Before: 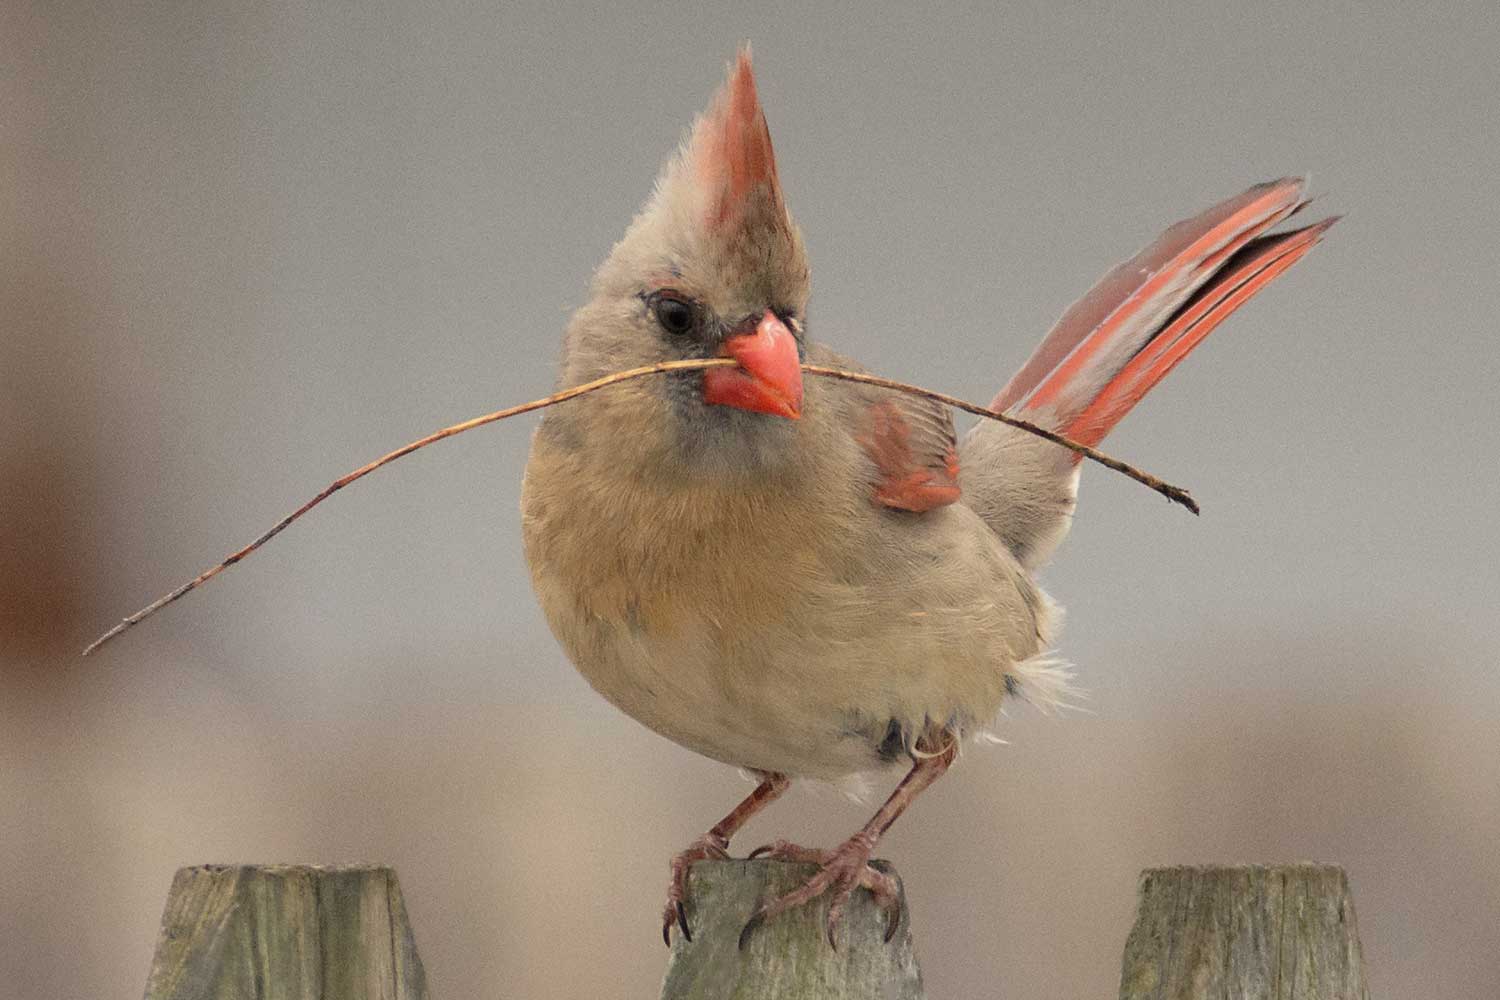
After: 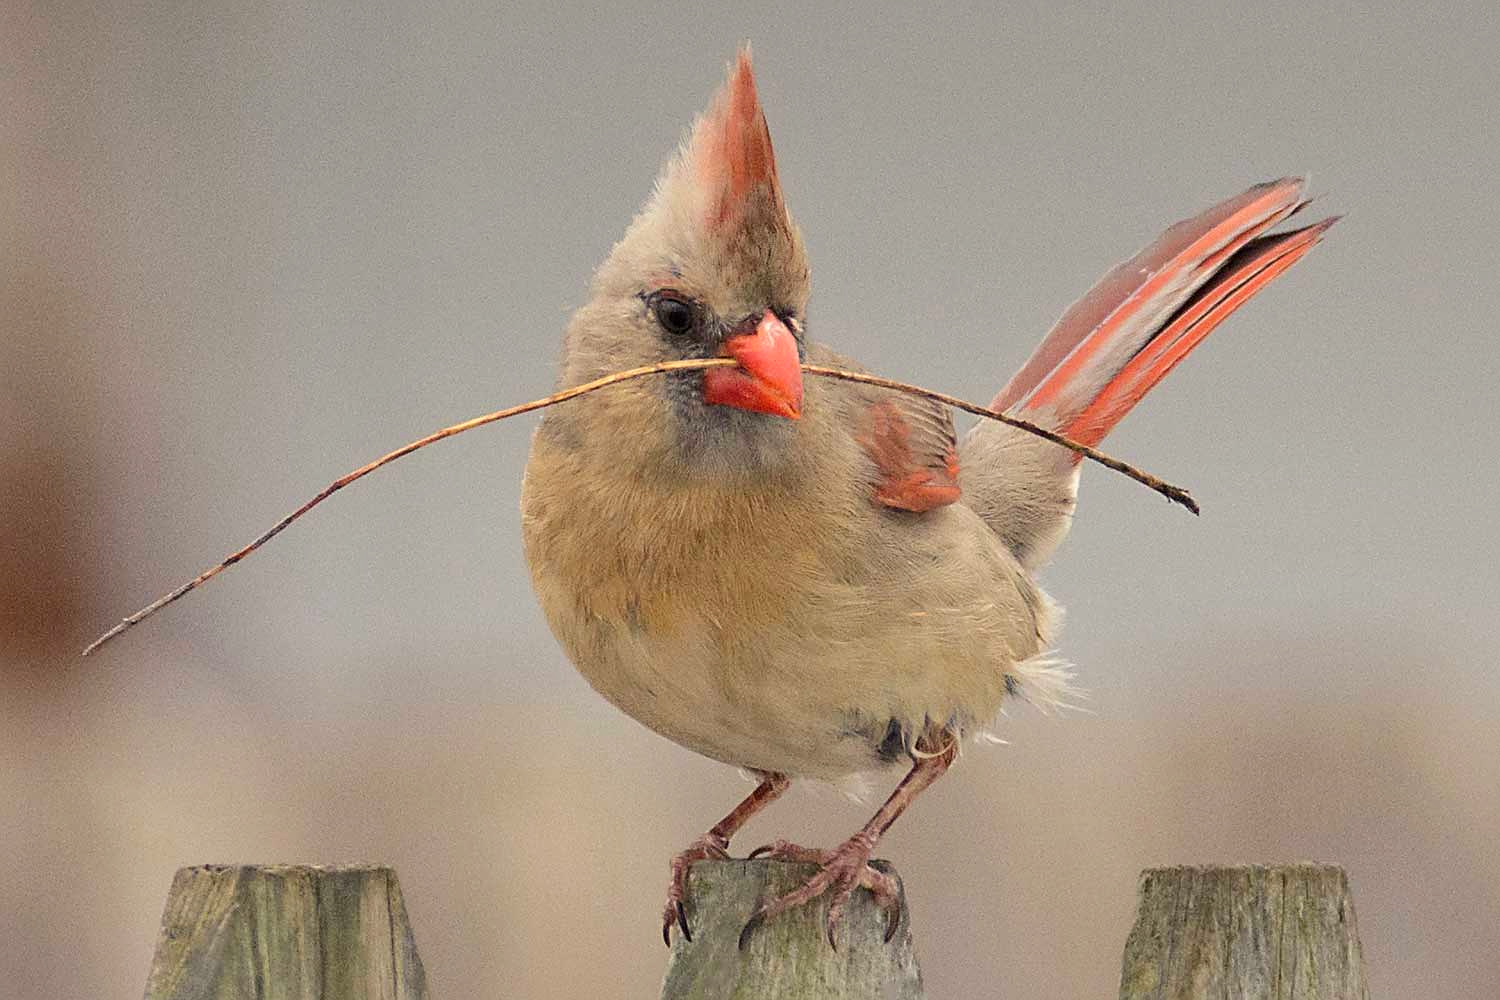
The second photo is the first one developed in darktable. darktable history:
sharpen: on, module defaults
exposure: exposure -0.003 EV, compensate highlight preservation false
local contrast: mode bilateral grid, contrast 20, coarseness 49, detail 119%, midtone range 0.2
color balance rgb: shadows lift › chroma 3.008%, shadows lift › hue 278°, perceptual saturation grading › global saturation 0.894%, perceptual brilliance grading › mid-tones 9.617%, perceptual brilliance grading › shadows 15.636%, global vibrance 20%
